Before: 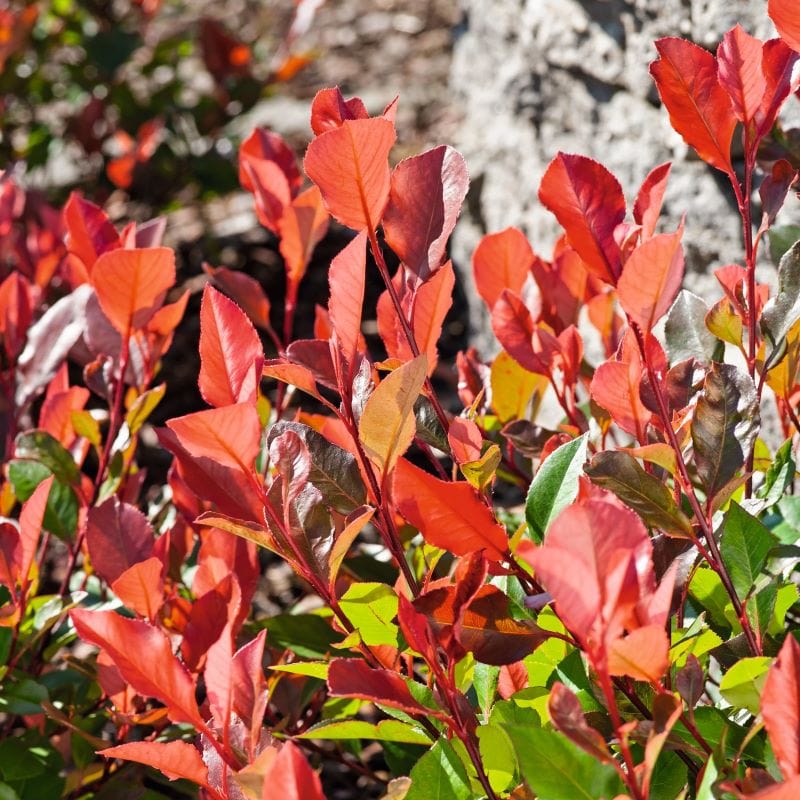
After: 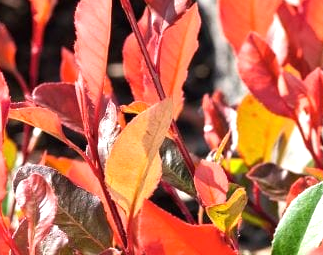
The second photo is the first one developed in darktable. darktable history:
exposure: black level correction 0, exposure 0.5 EV, compensate highlight preservation false
crop: left 31.751%, top 32.172%, right 27.8%, bottom 35.83%
levels: levels [0, 0.492, 0.984]
